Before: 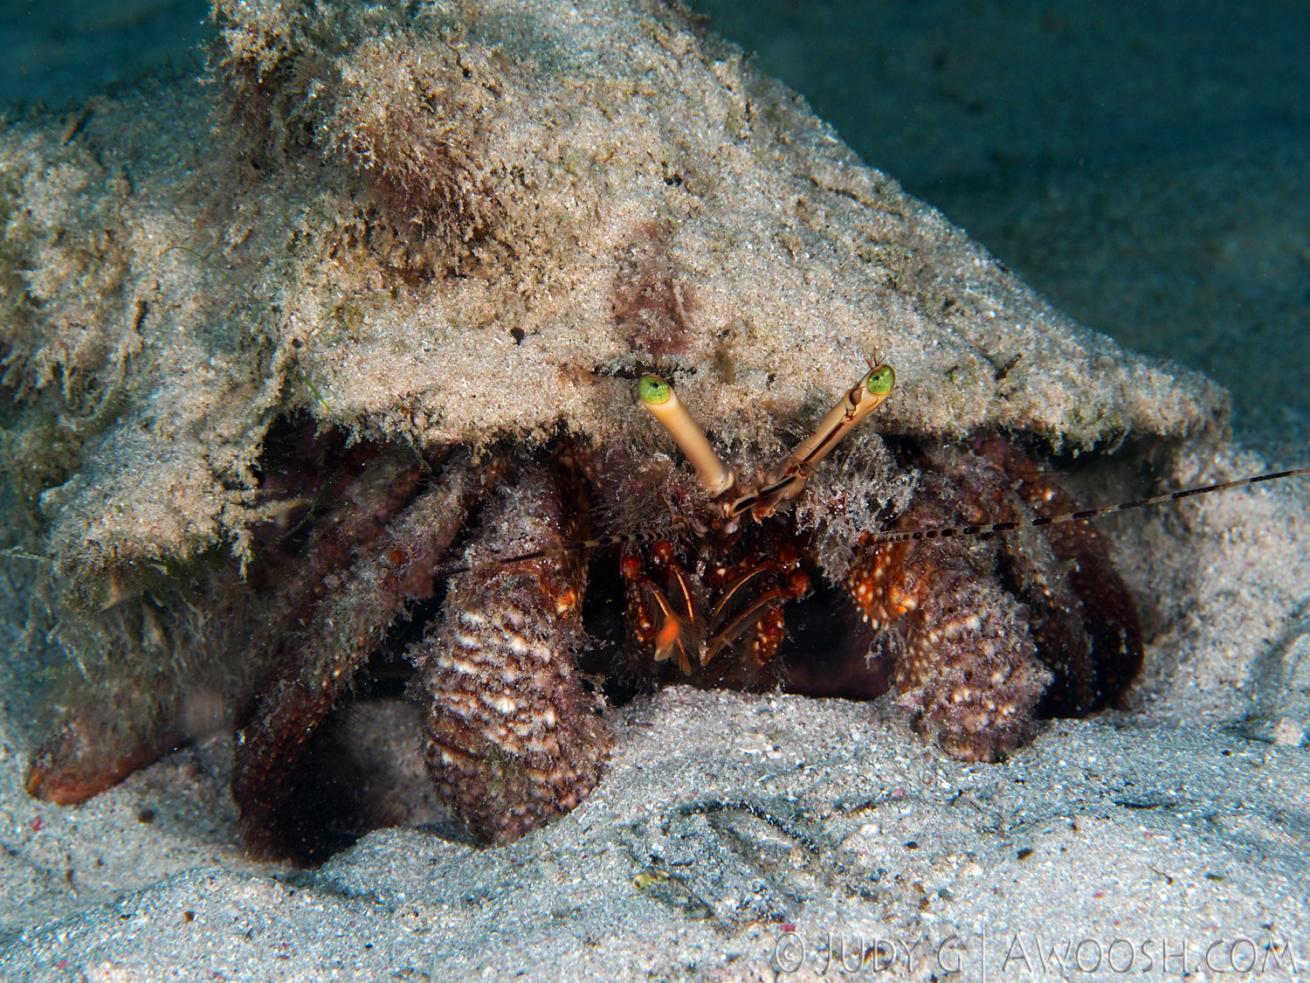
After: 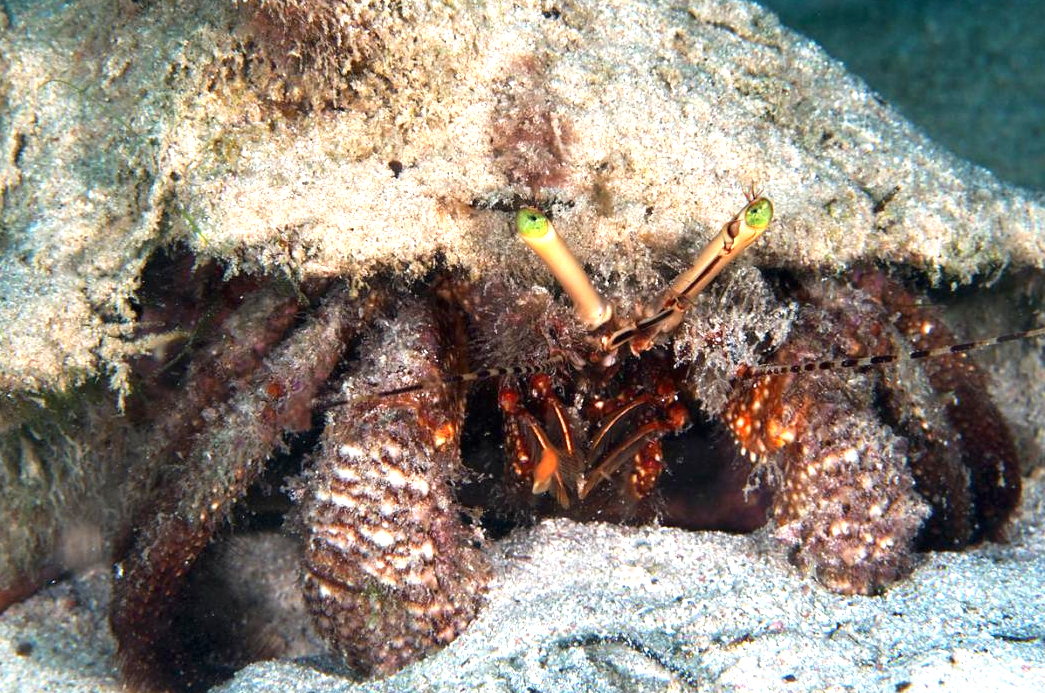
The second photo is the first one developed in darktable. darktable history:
exposure: black level correction 0, exposure 1.101 EV, compensate highlight preservation false
crop: left 9.386%, top 17.086%, right 10.789%, bottom 12.357%
